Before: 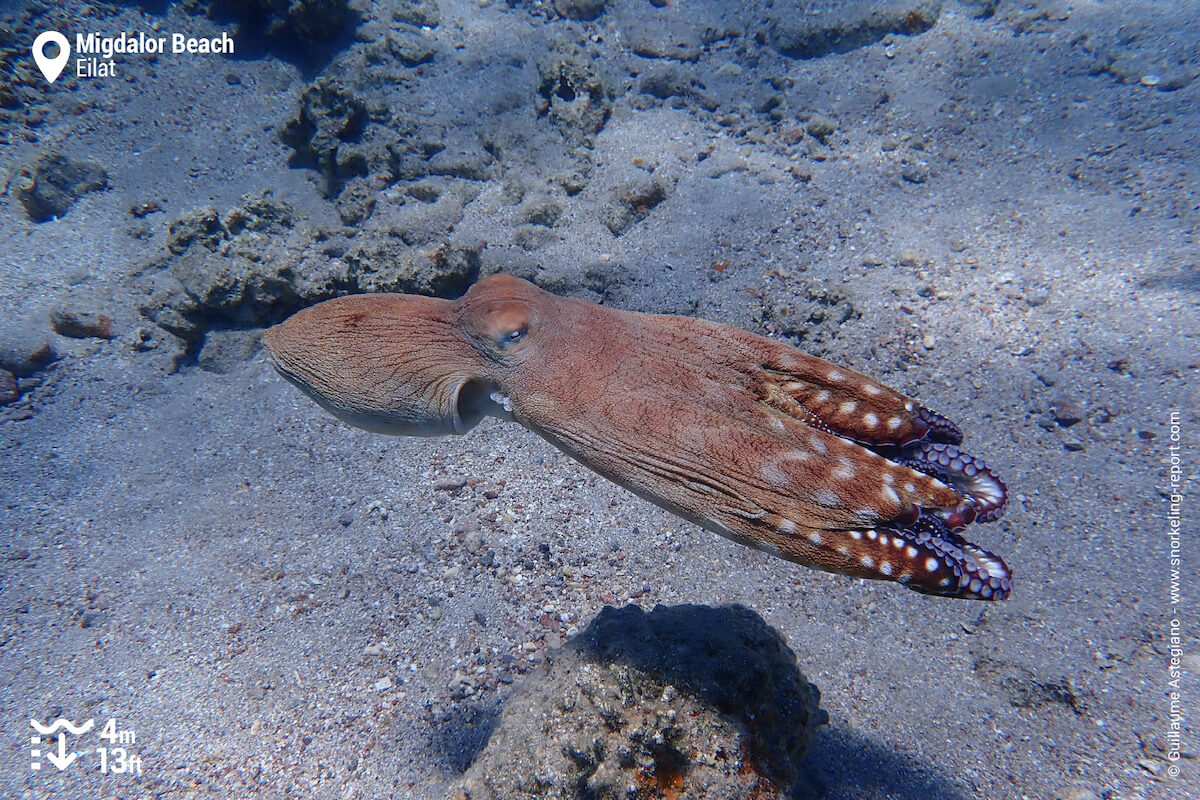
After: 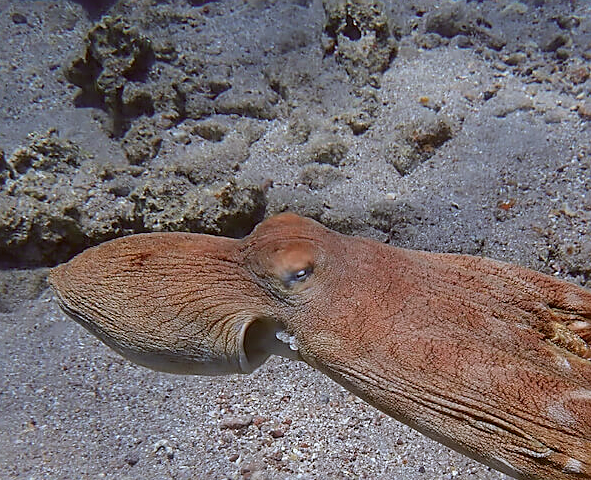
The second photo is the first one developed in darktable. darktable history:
color correction: highlights a* -0.482, highlights b* 0.161, shadows a* 4.66, shadows b* 20.72
sharpen: on, module defaults
crop: left 17.835%, top 7.675%, right 32.881%, bottom 32.213%
